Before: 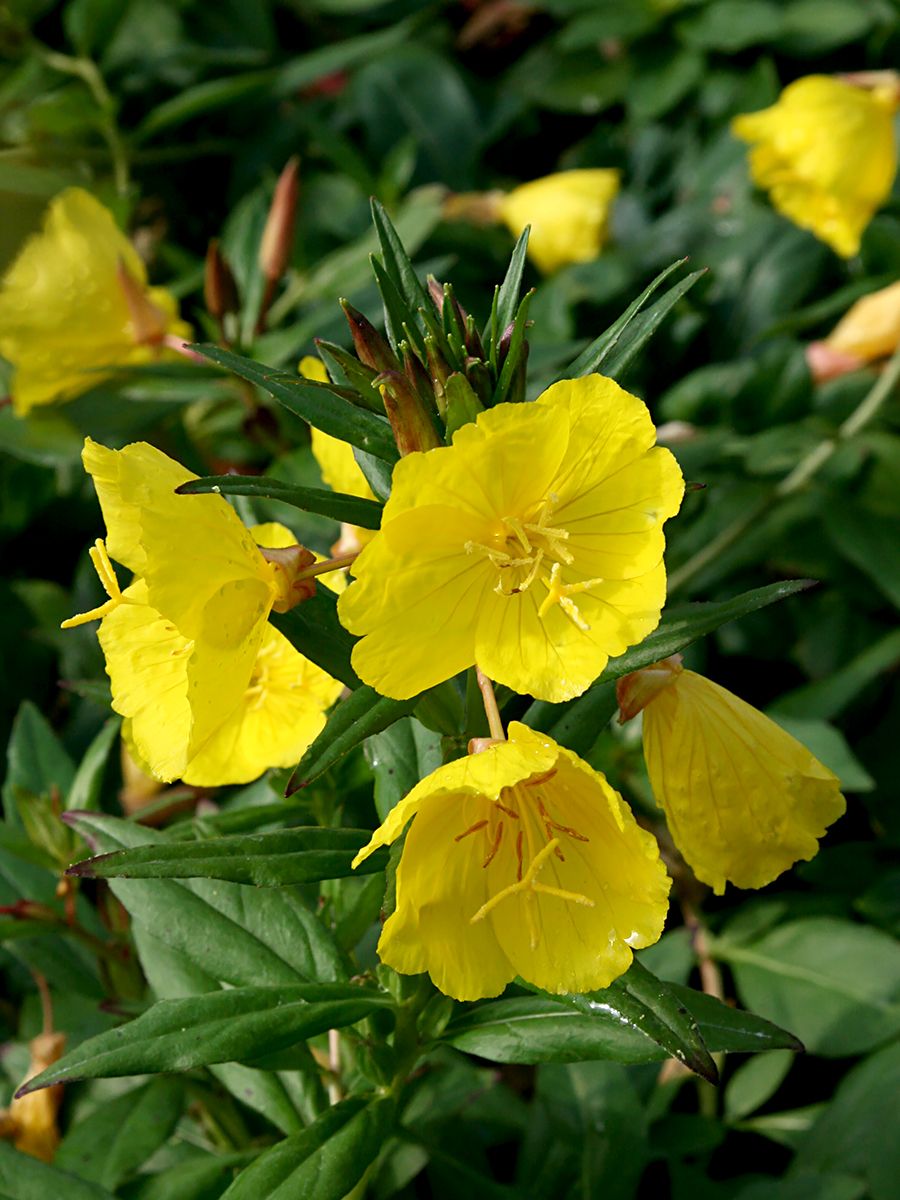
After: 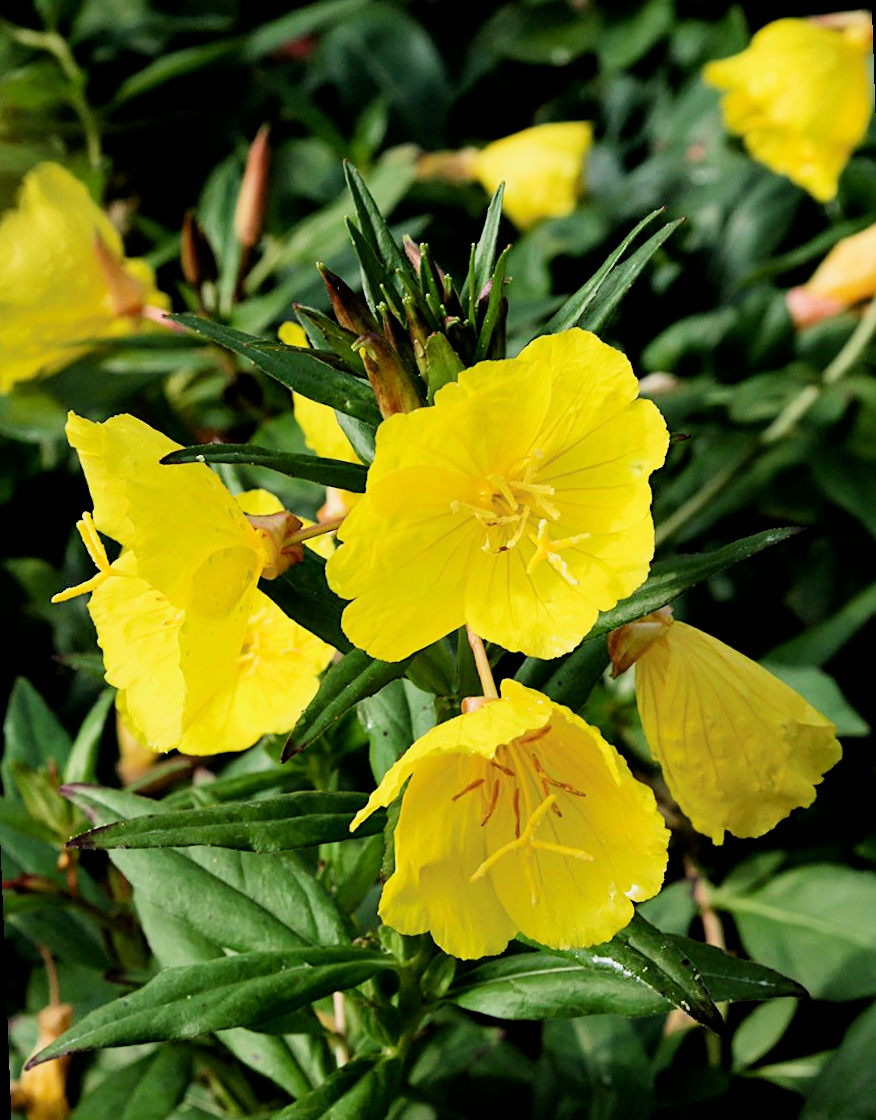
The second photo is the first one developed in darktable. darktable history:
exposure: exposure 0.559 EV, compensate highlight preservation false
filmic rgb: black relative exposure -5 EV, hardness 2.88, contrast 1.3
rotate and perspective: rotation -2.12°, lens shift (vertical) 0.009, lens shift (horizontal) -0.008, automatic cropping original format, crop left 0.036, crop right 0.964, crop top 0.05, crop bottom 0.959
